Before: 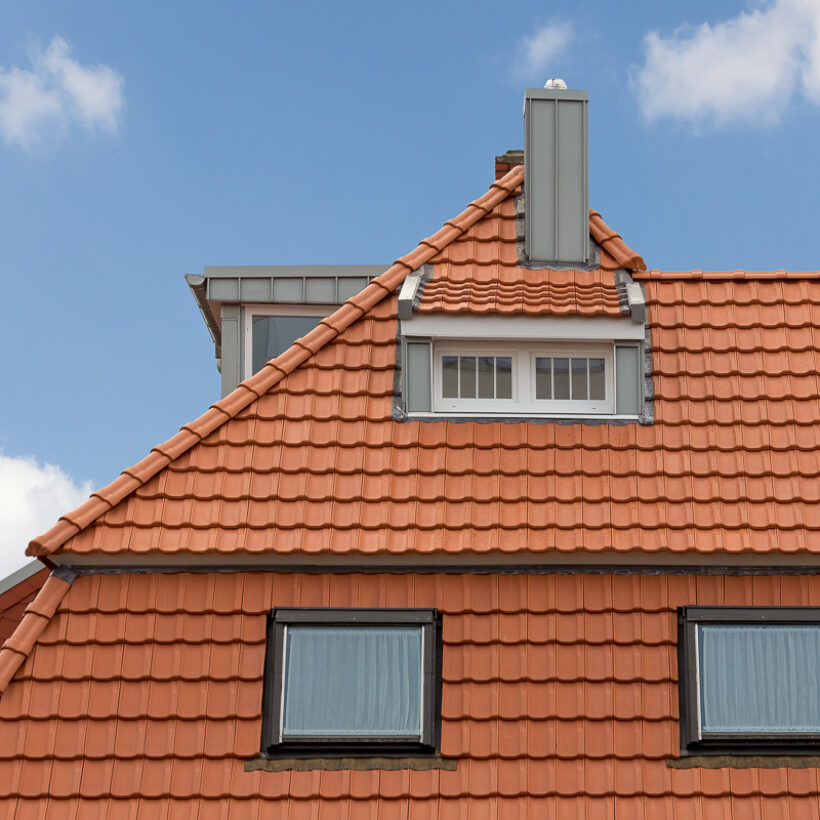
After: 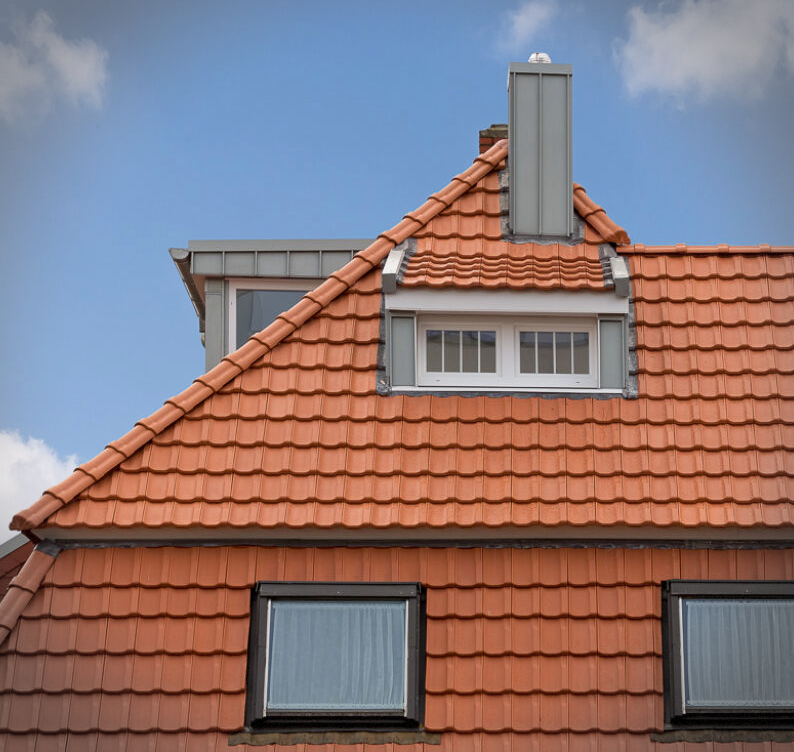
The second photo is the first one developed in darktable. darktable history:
crop: left 1.964%, top 3.251%, right 1.122%, bottom 4.933%
vignetting: dithering 8-bit output, unbound false
white balance: red 1.004, blue 1.024
